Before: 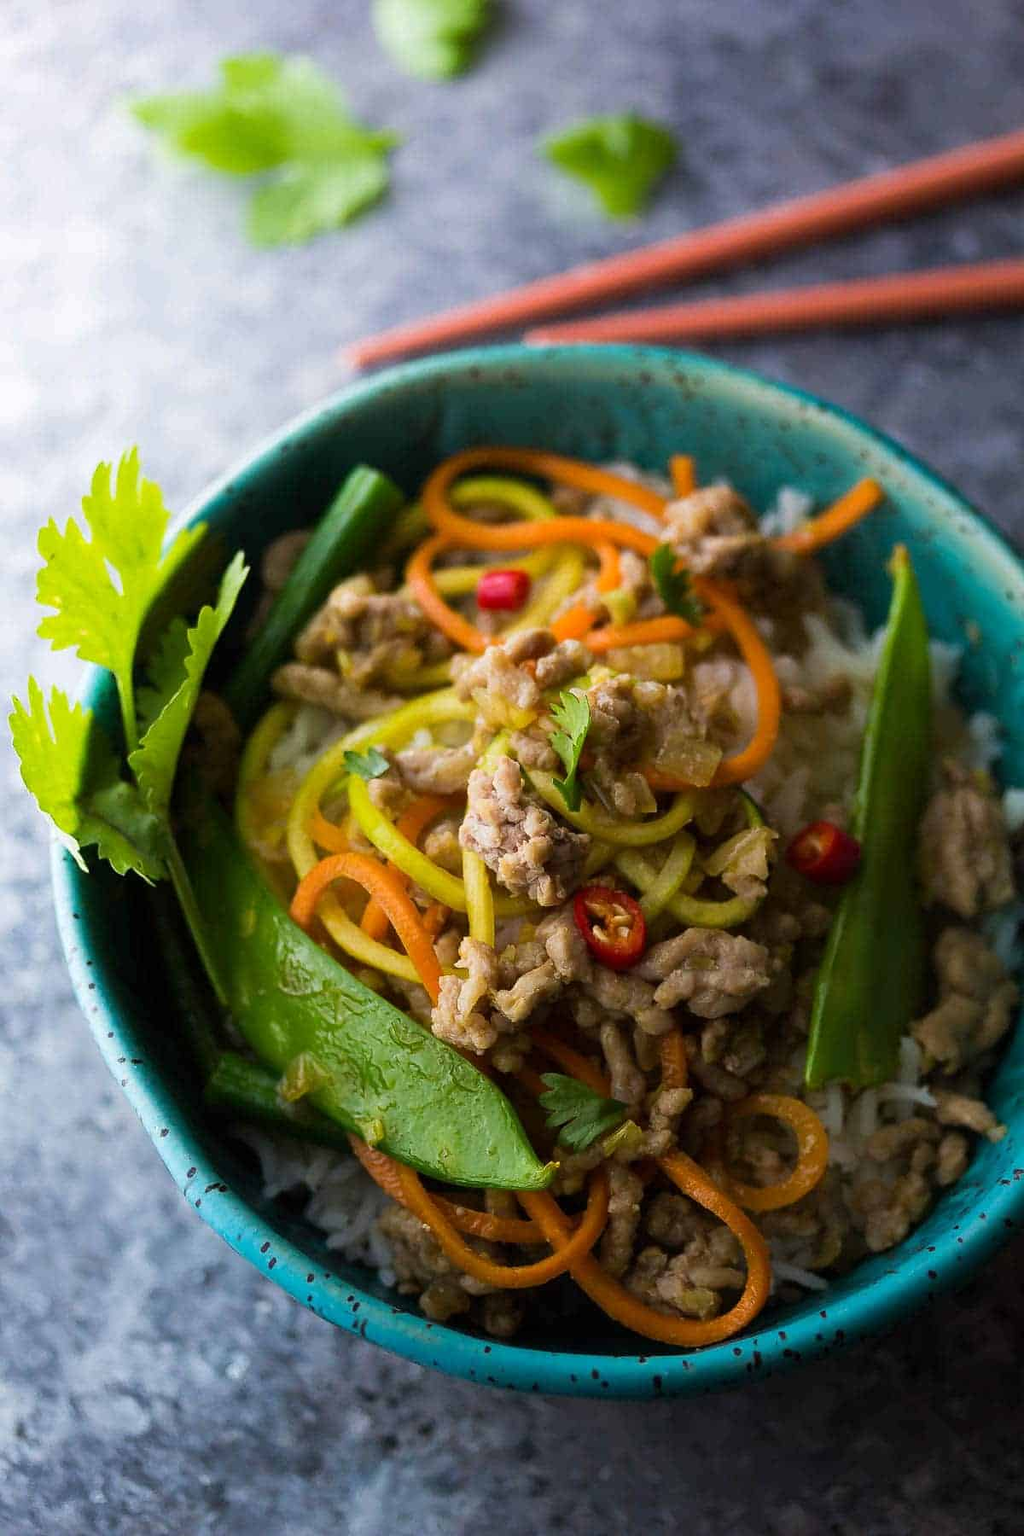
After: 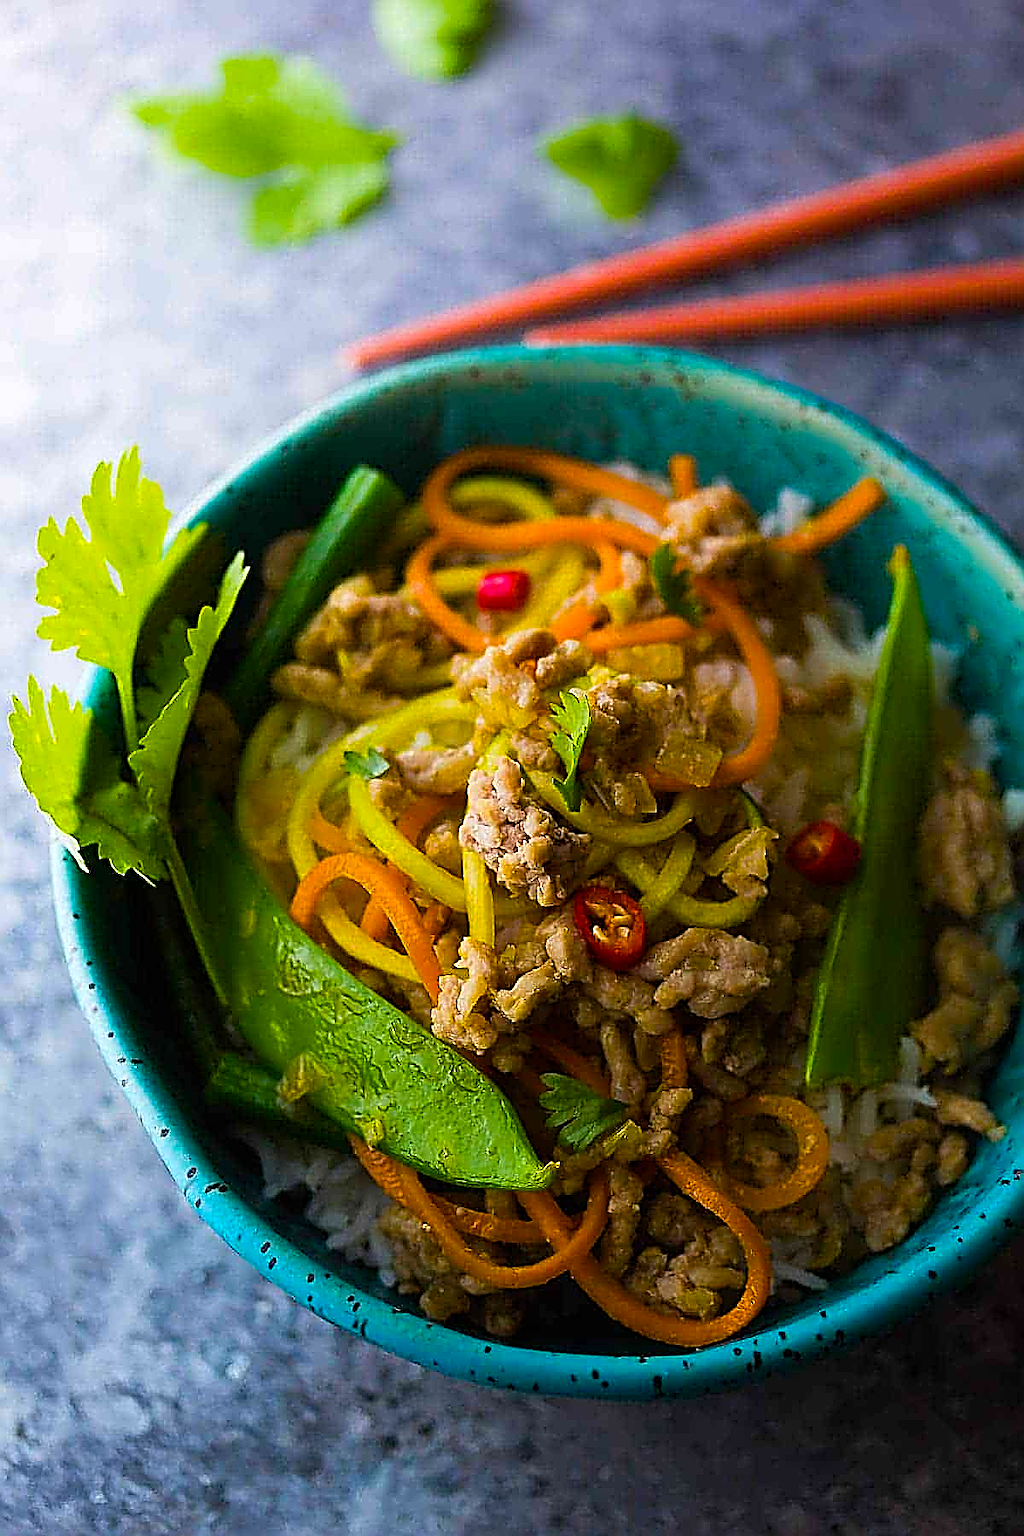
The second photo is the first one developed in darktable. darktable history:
sharpen: amount 2
color balance rgb: linear chroma grading › global chroma 15%, perceptual saturation grading › global saturation 30%
